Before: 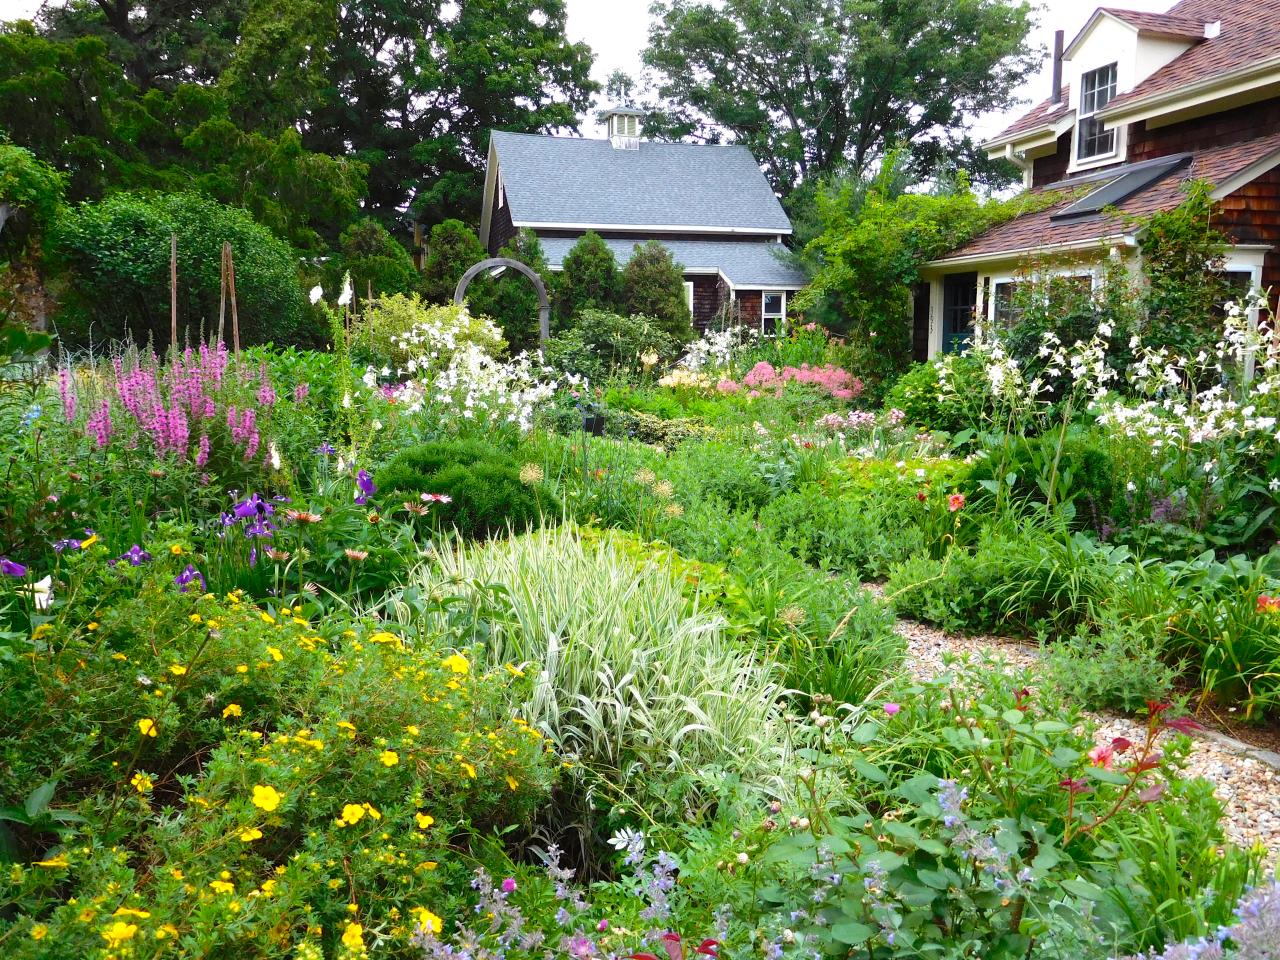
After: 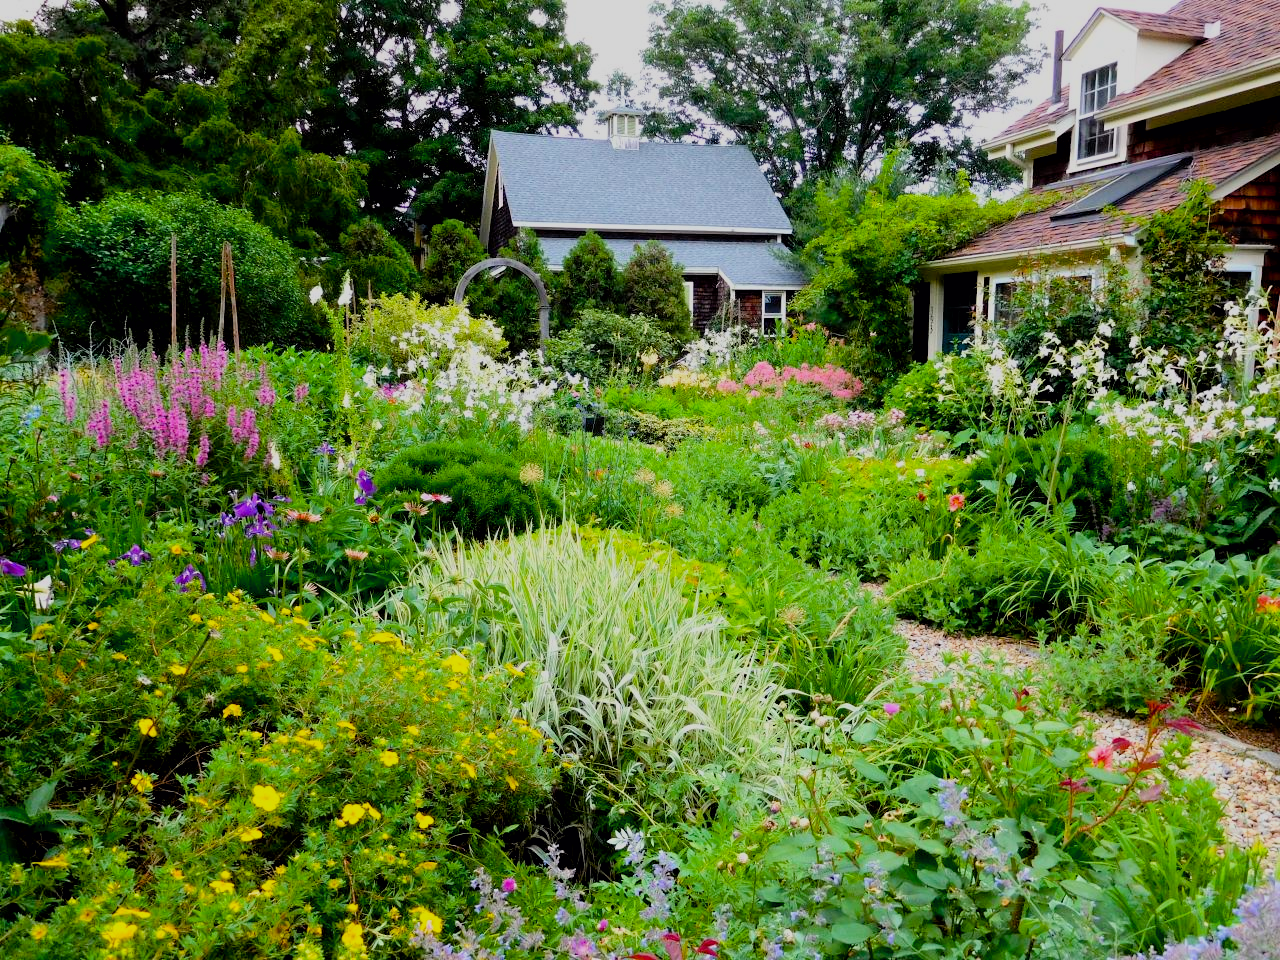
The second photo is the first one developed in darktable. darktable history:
exposure: black level correction 0.01, exposure 0.014 EV, compensate highlight preservation false
color balance: output saturation 110%
filmic rgb: black relative exposure -7.65 EV, white relative exposure 4.56 EV, hardness 3.61, color science v6 (2022)
